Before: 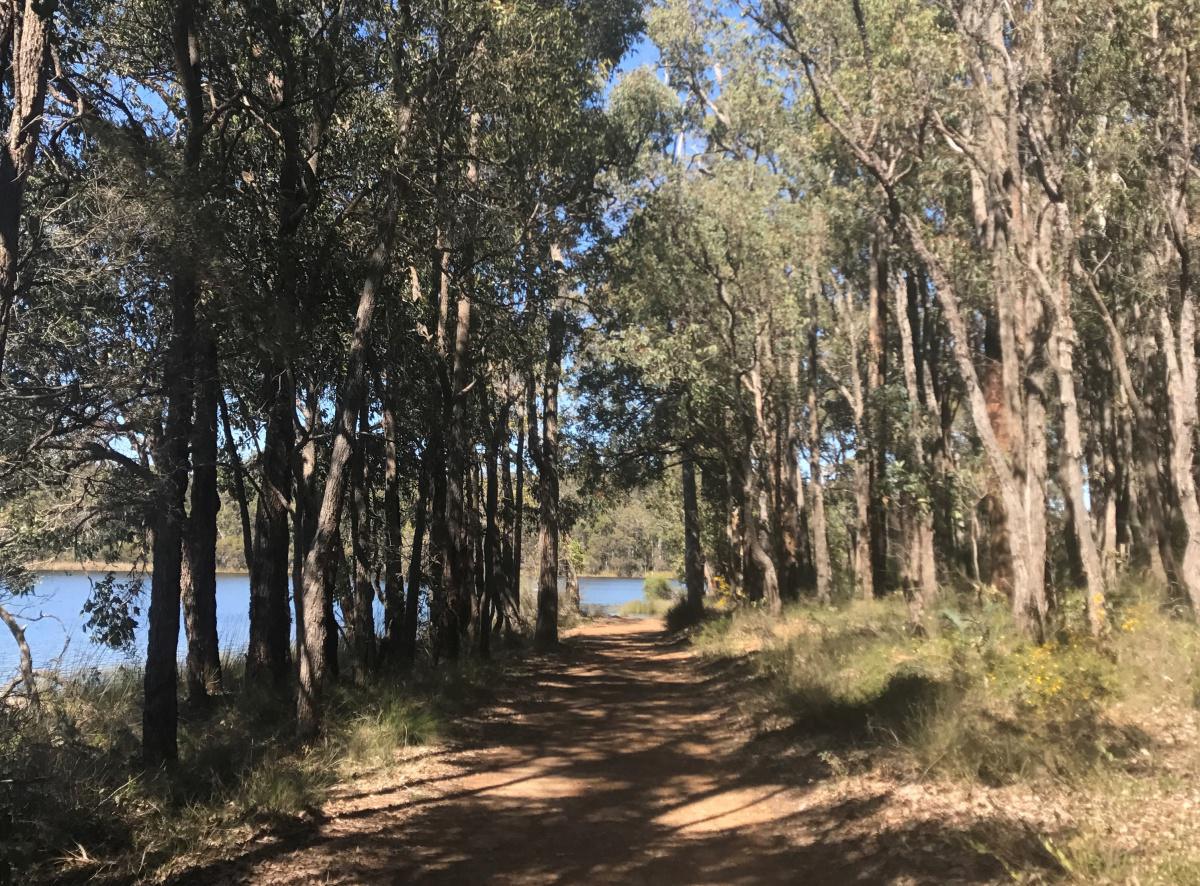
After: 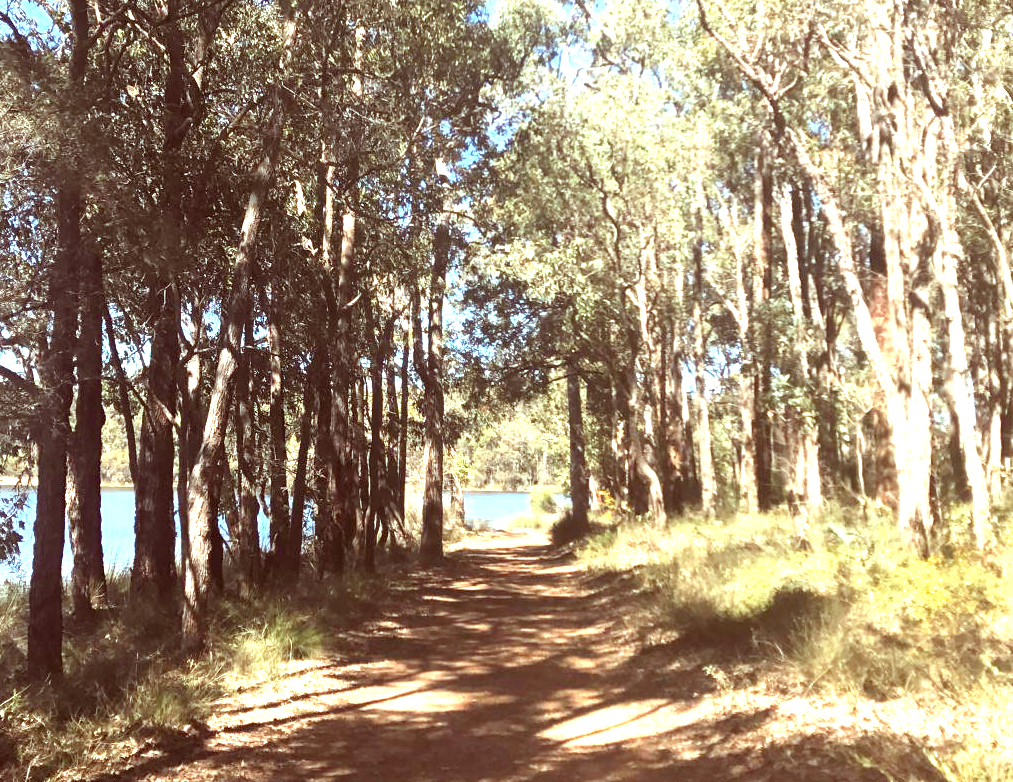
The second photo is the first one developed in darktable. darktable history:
color correction: highlights a* -7.16, highlights b* -0.177, shadows a* 20.5, shadows b* 11.6
exposure: black level correction 0, exposure 1.512 EV, compensate highlight preservation false
crop and rotate: left 9.63%, top 9.733%, right 5.882%, bottom 1.975%
